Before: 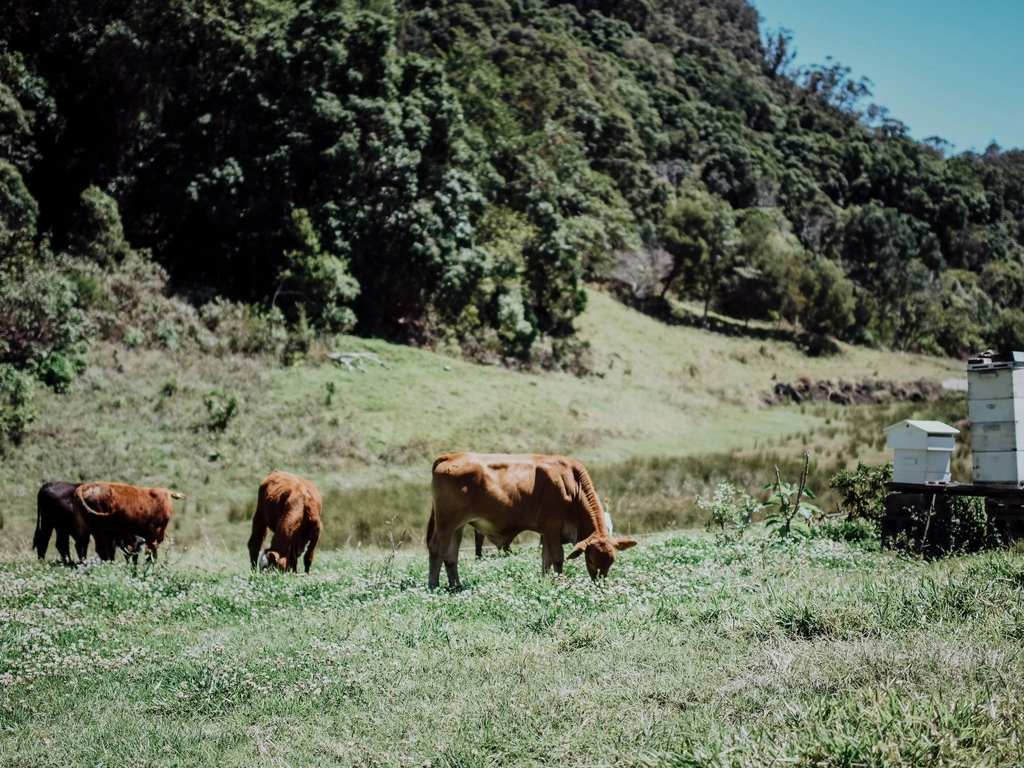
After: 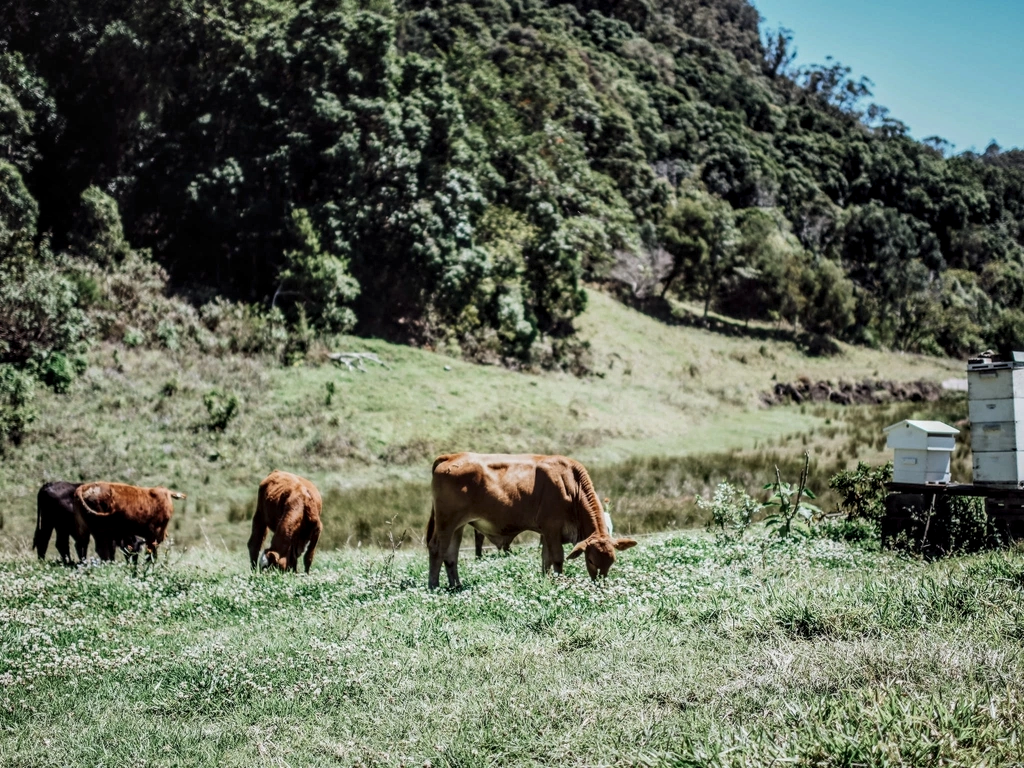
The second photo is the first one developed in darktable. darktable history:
local contrast: detail 150%
exposure: black level correction -0.005, exposure 0.054 EV, compensate highlight preservation false
